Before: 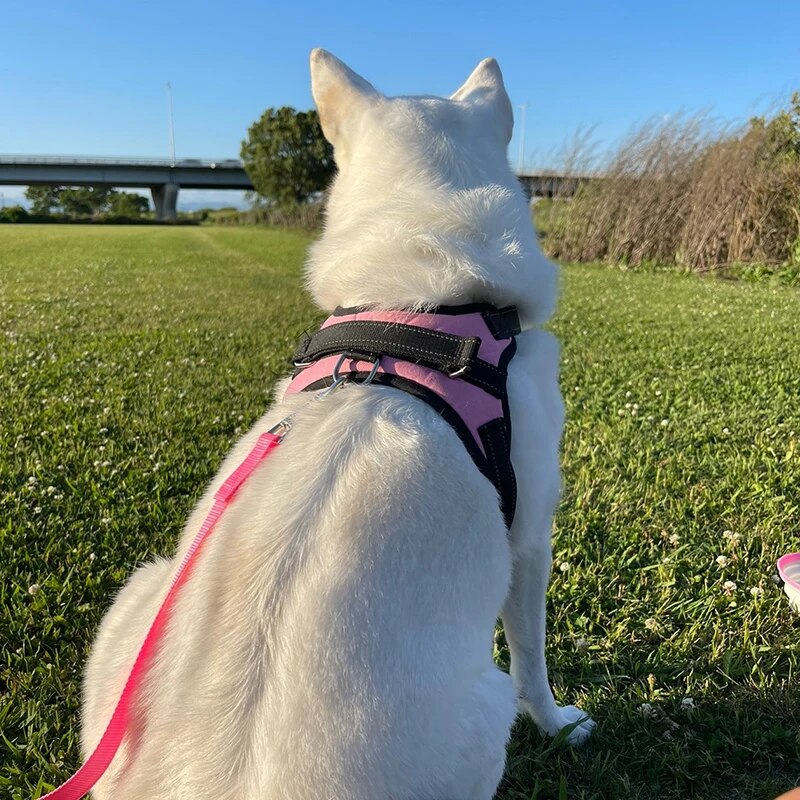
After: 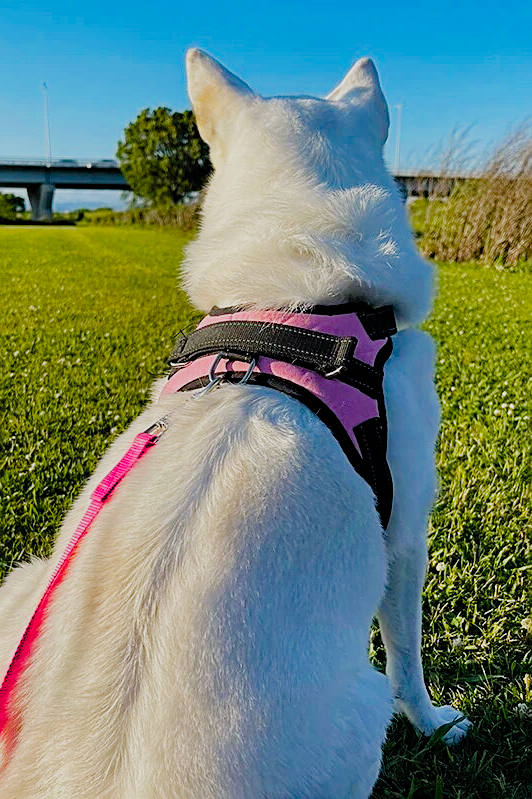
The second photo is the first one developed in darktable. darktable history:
crop and rotate: left 15.58%, right 17.808%
color zones: curves: ch0 [(0, 0.5) (0.143, 0.5) (0.286, 0.5) (0.429, 0.5) (0.62, 0.489) (0.714, 0.445) (0.844, 0.496) (1, 0.5)]; ch1 [(0, 0.5) (0.143, 0.5) (0.286, 0.5) (0.429, 0.5) (0.571, 0.5) (0.714, 0.523) (0.857, 0.5) (1, 0.5)]
haze removal: compatibility mode true, adaptive false
contrast brightness saturation: contrast 0.051, brightness 0.068, saturation 0.014
sharpen: on, module defaults
color balance rgb: perceptual saturation grading › global saturation 36.355%, perceptual saturation grading › shadows 35.048%, global vibrance 14.448%
filmic rgb: black relative exposure -7.65 EV, white relative exposure 4.56 EV, hardness 3.61, add noise in highlights 0.001, preserve chrominance no, color science v3 (2019), use custom middle-gray values true, contrast in highlights soft
